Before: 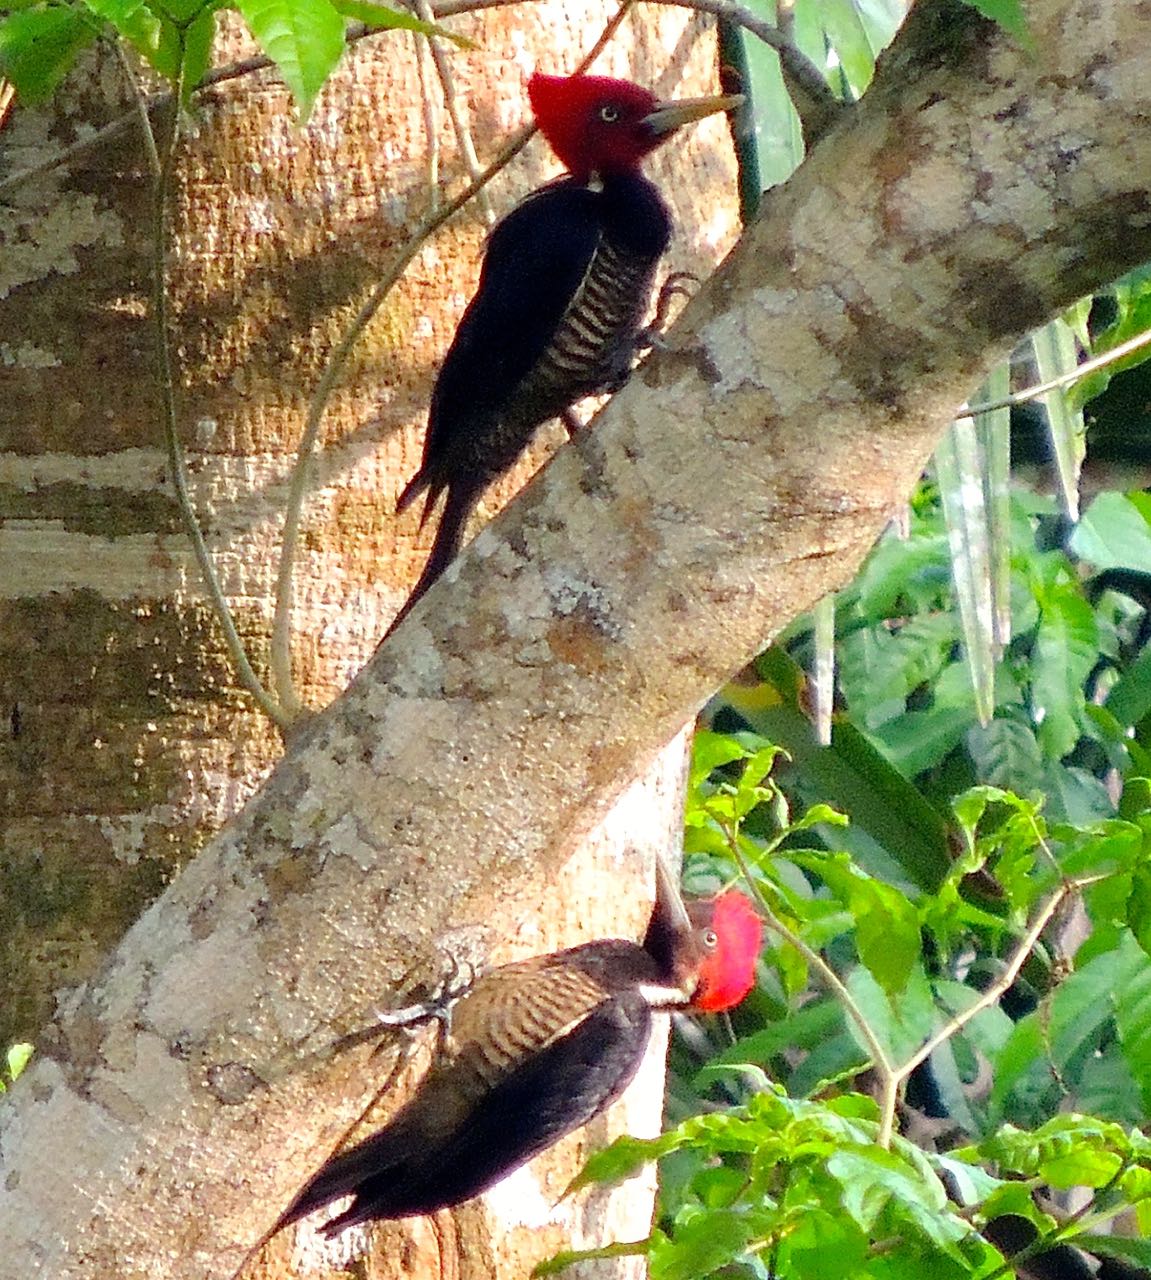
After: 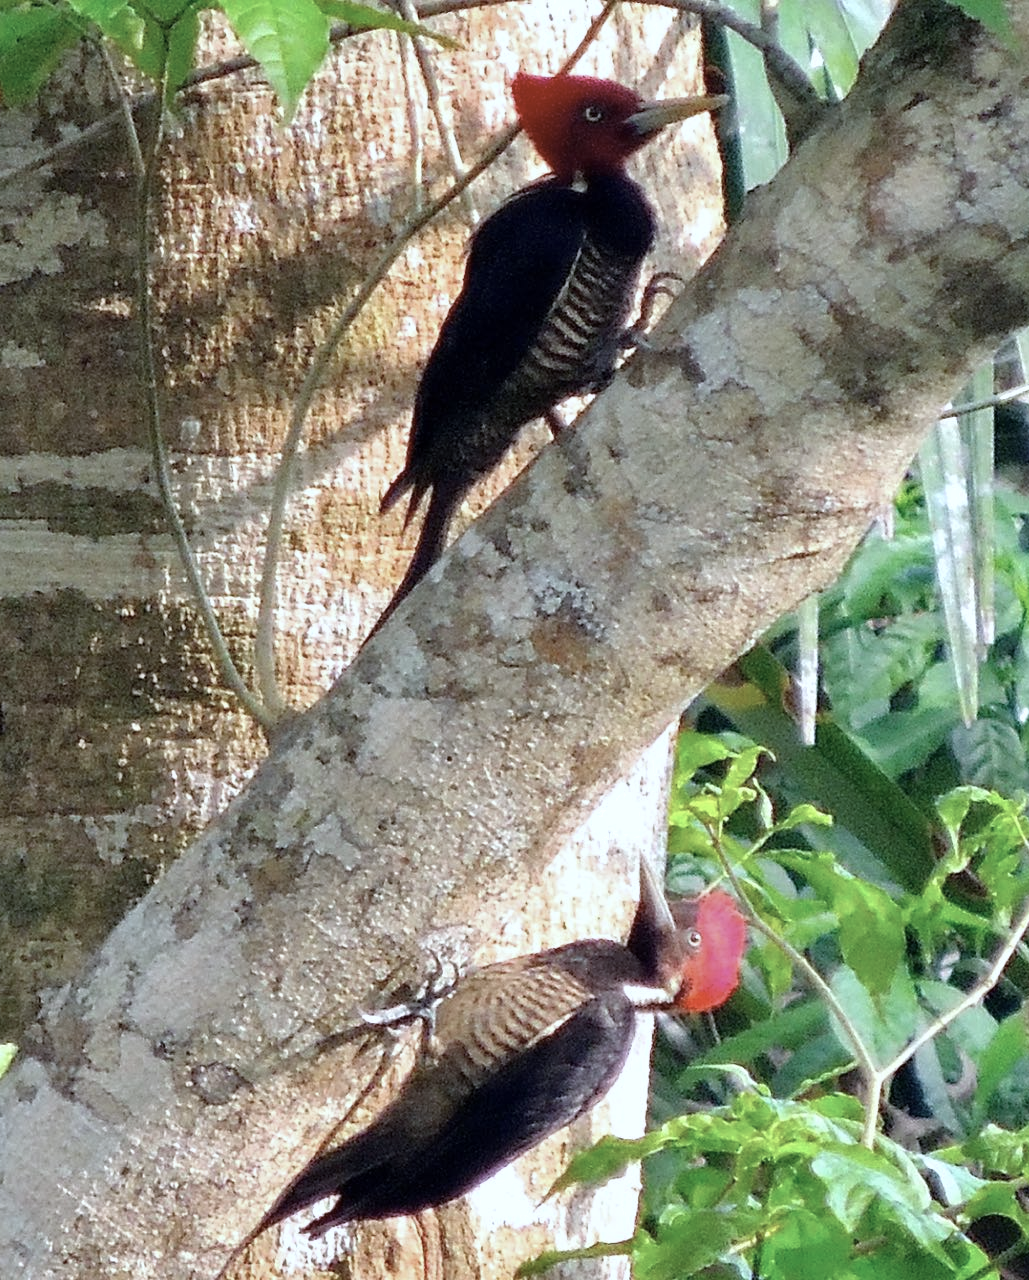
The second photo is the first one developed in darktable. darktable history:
crop and rotate: left 1.398%, right 9.152%
shadows and highlights: shadows 58.91, soften with gaussian
color calibration: x 0.382, y 0.371, temperature 3882.51 K
color correction: highlights a* 5.58, highlights b* 5.21, saturation 0.679
